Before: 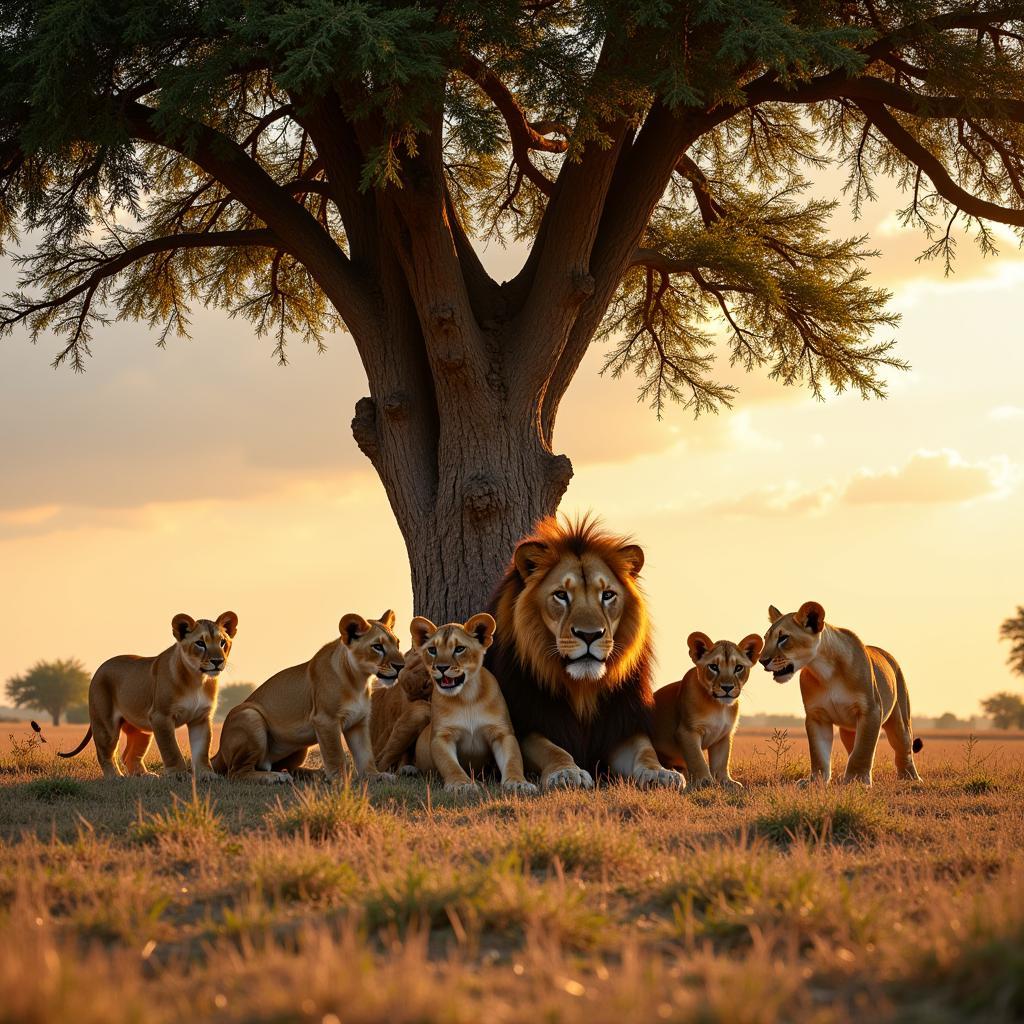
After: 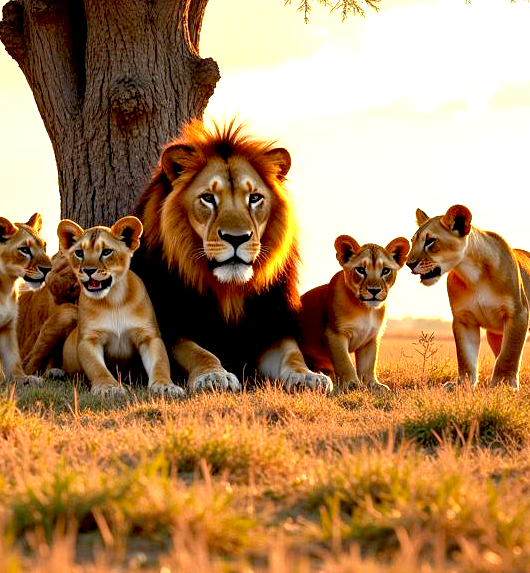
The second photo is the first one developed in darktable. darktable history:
exposure: black level correction 0.011, exposure 1.088 EV, compensate exposure bias true, compensate highlight preservation false
crop: left 34.479%, top 38.822%, right 13.718%, bottom 5.172%
